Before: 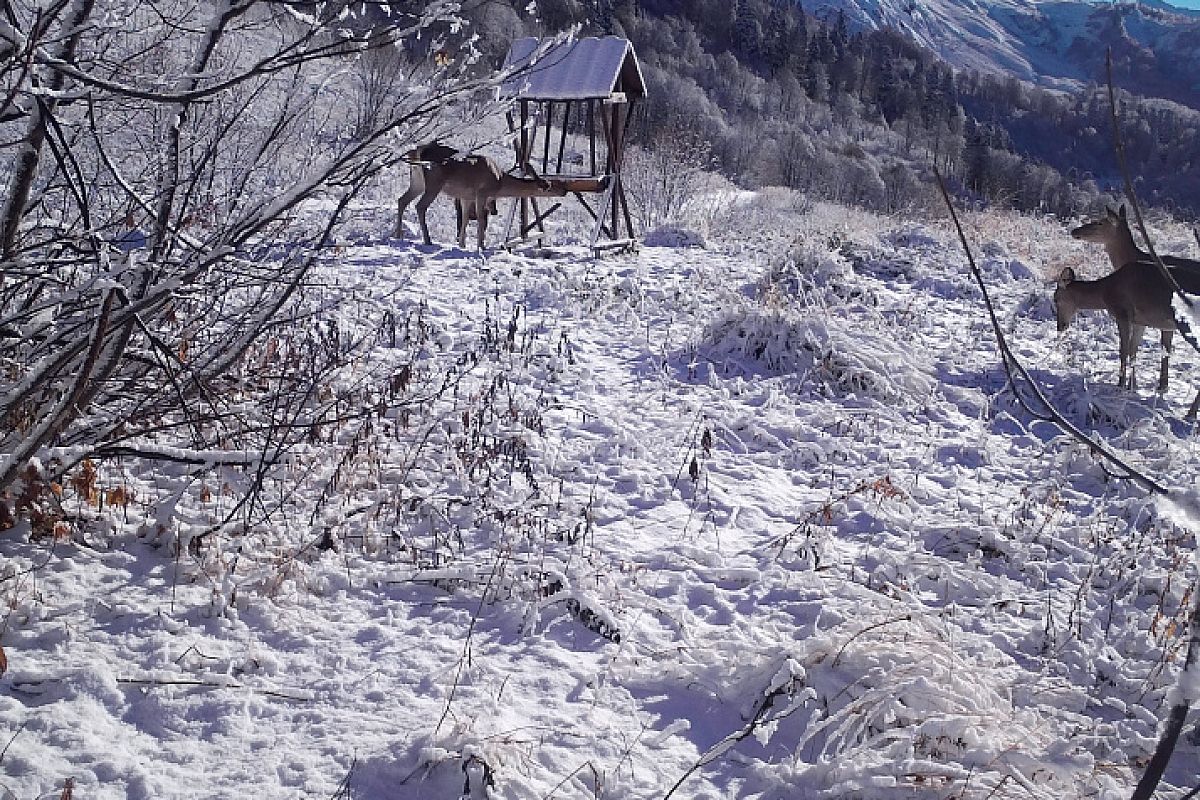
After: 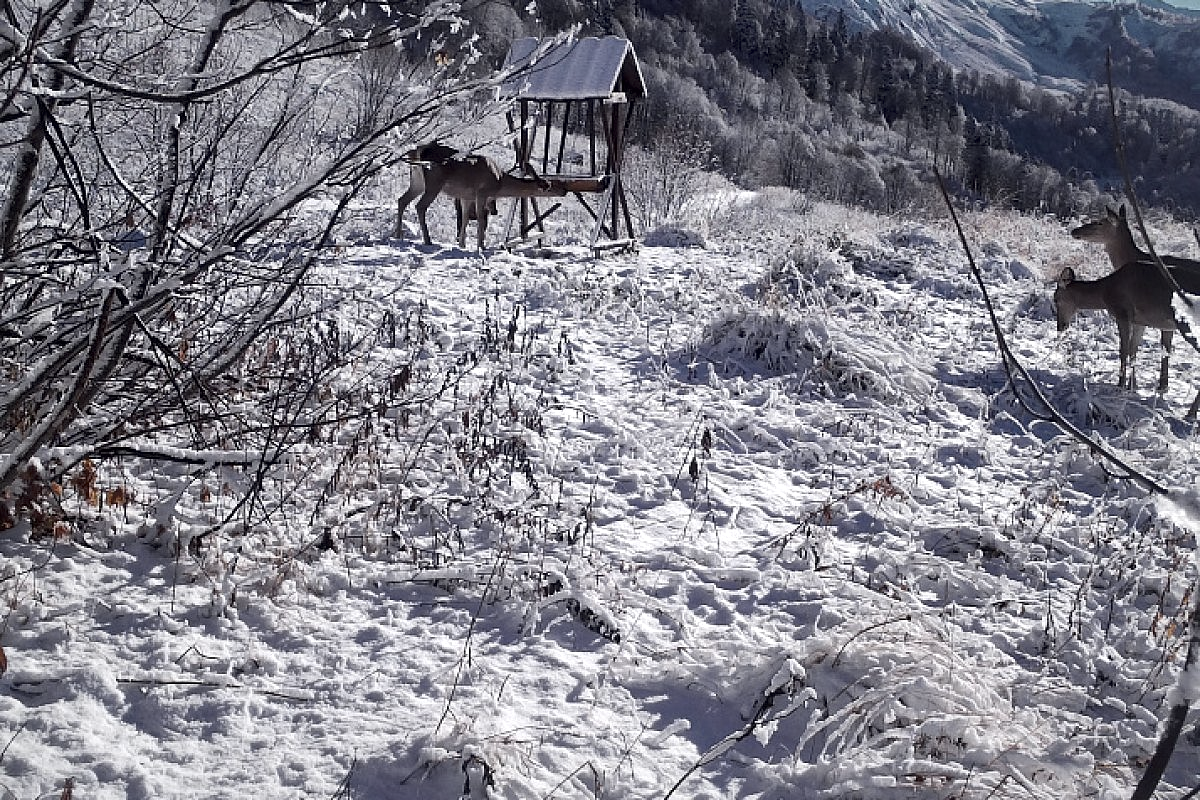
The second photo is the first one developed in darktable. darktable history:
color zones: curves: ch0 [(0.035, 0.242) (0.25, 0.5) (0.384, 0.214) (0.488, 0.255) (0.75, 0.5)]; ch1 [(0.063, 0.379) (0.25, 0.5) (0.354, 0.201) (0.489, 0.085) (0.729, 0.271)]; ch2 [(0.25, 0.5) (0.38, 0.517) (0.442, 0.51) (0.735, 0.456)]
local contrast: mode bilateral grid, contrast 25, coarseness 60, detail 151%, midtone range 0.2
